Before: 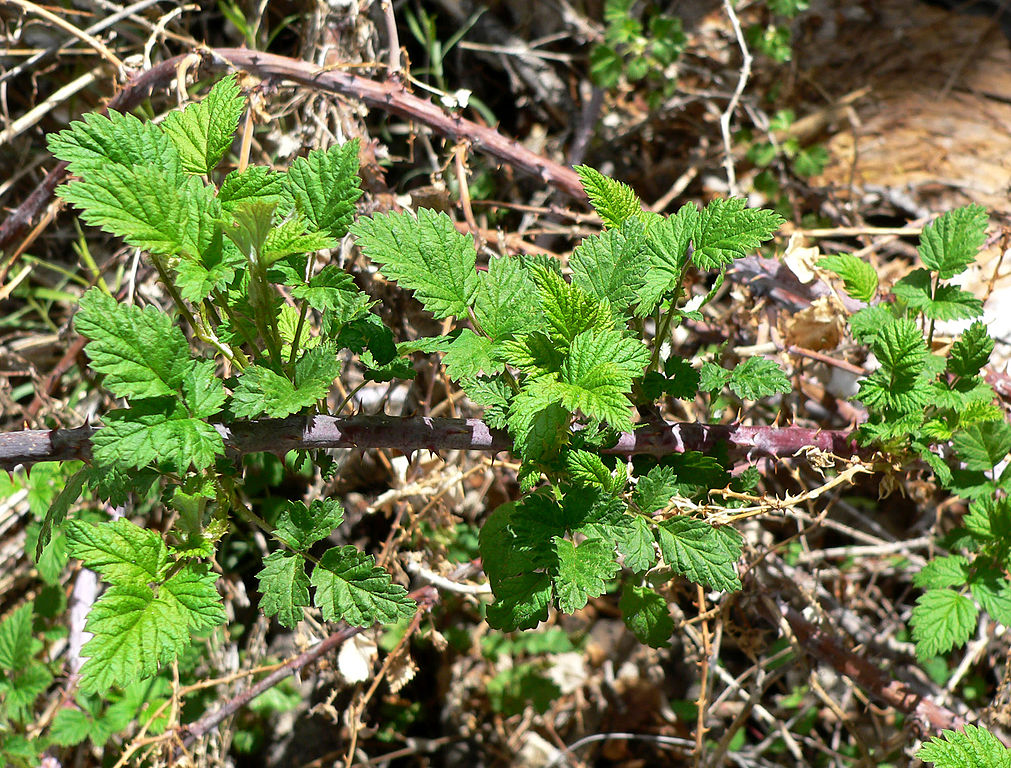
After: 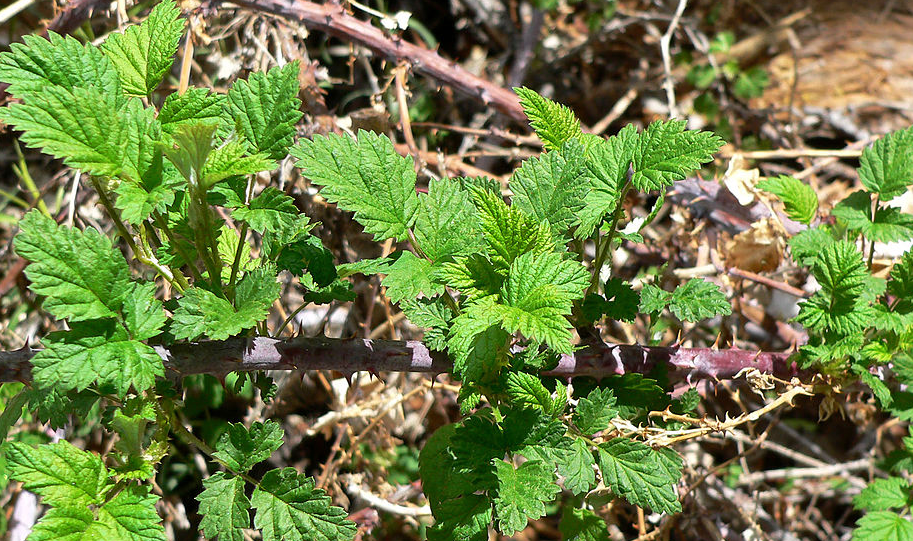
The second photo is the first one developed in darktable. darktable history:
crop: left 5.979%, top 10.25%, right 3.696%, bottom 19.229%
